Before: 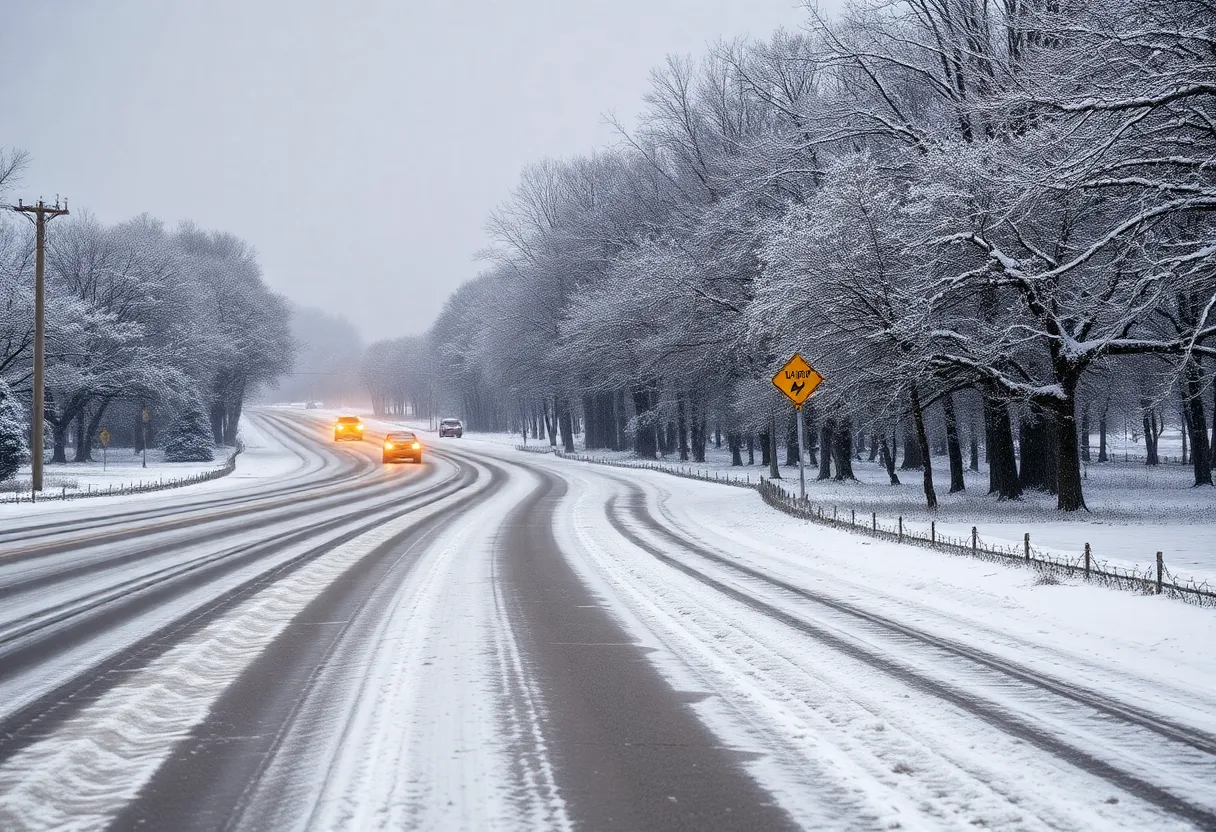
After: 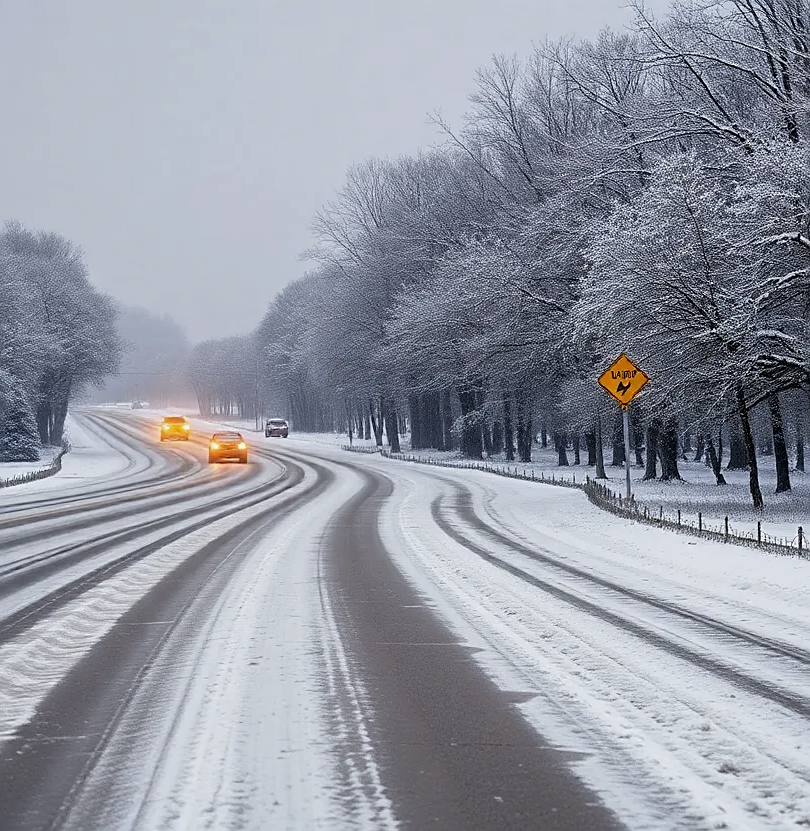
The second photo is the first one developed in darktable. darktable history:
sharpen: on, module defaults
exposure: exposure -0.242 EV, compensate highlight preservation false
crop and rotate: left 14.385%, right 18.948%
